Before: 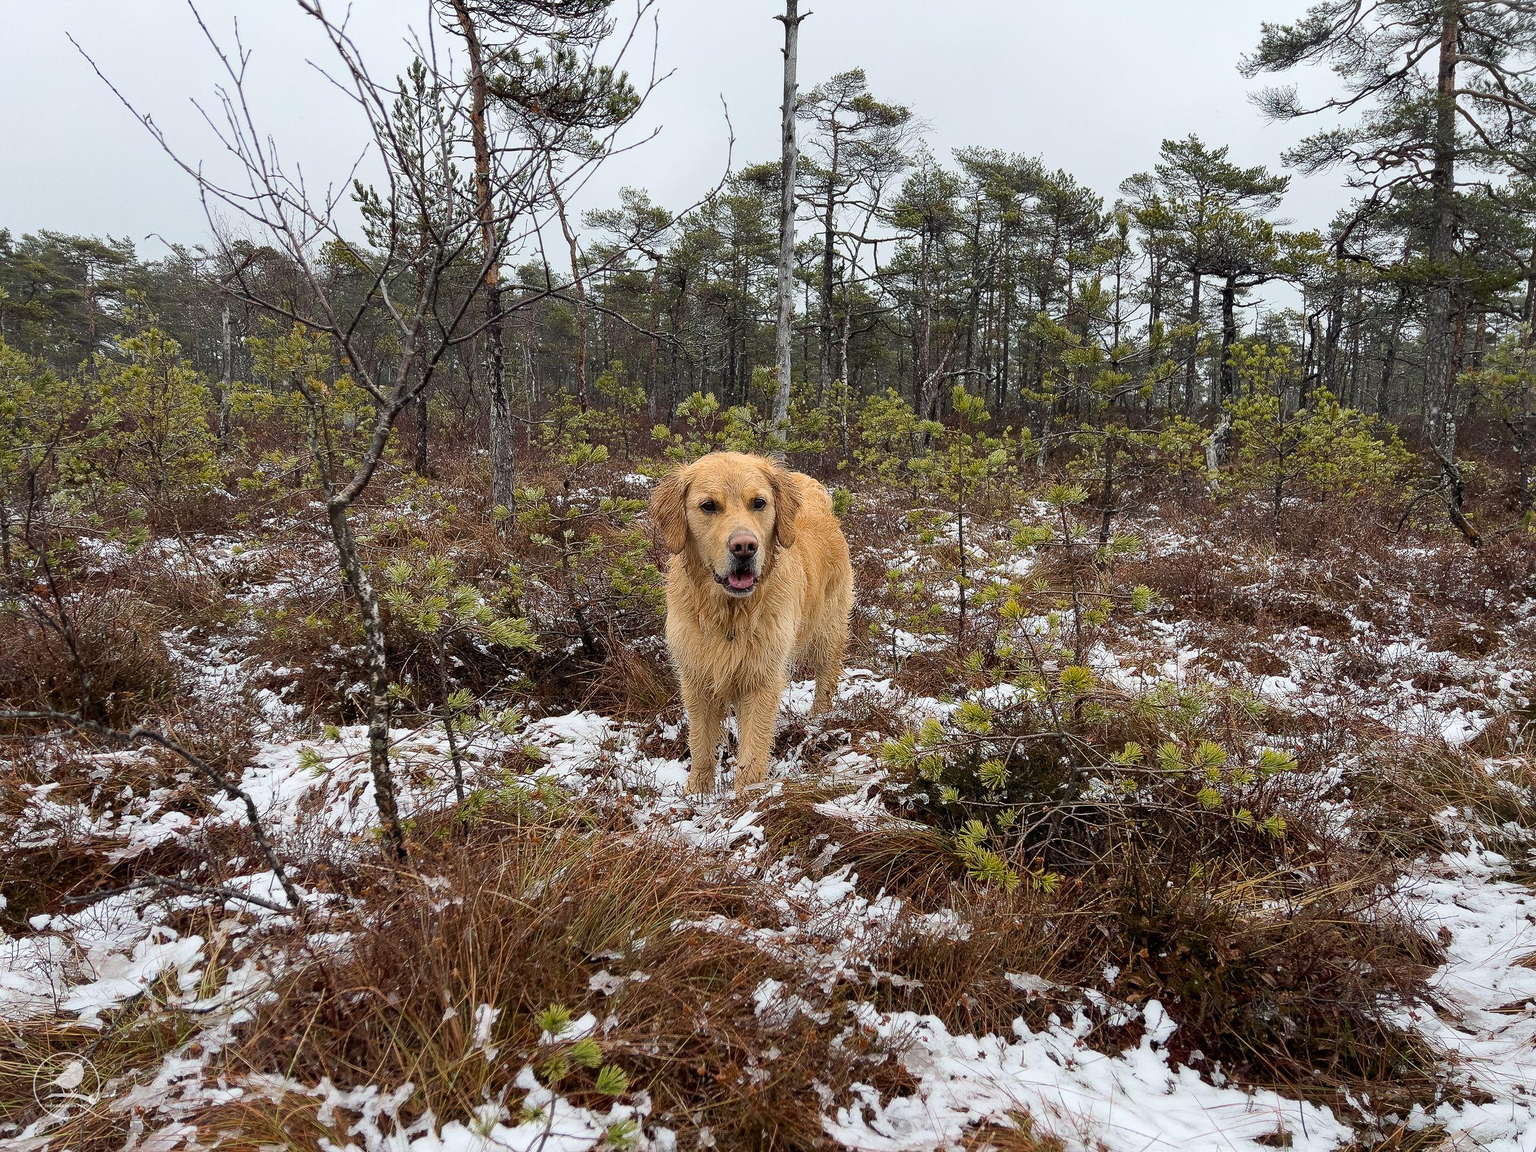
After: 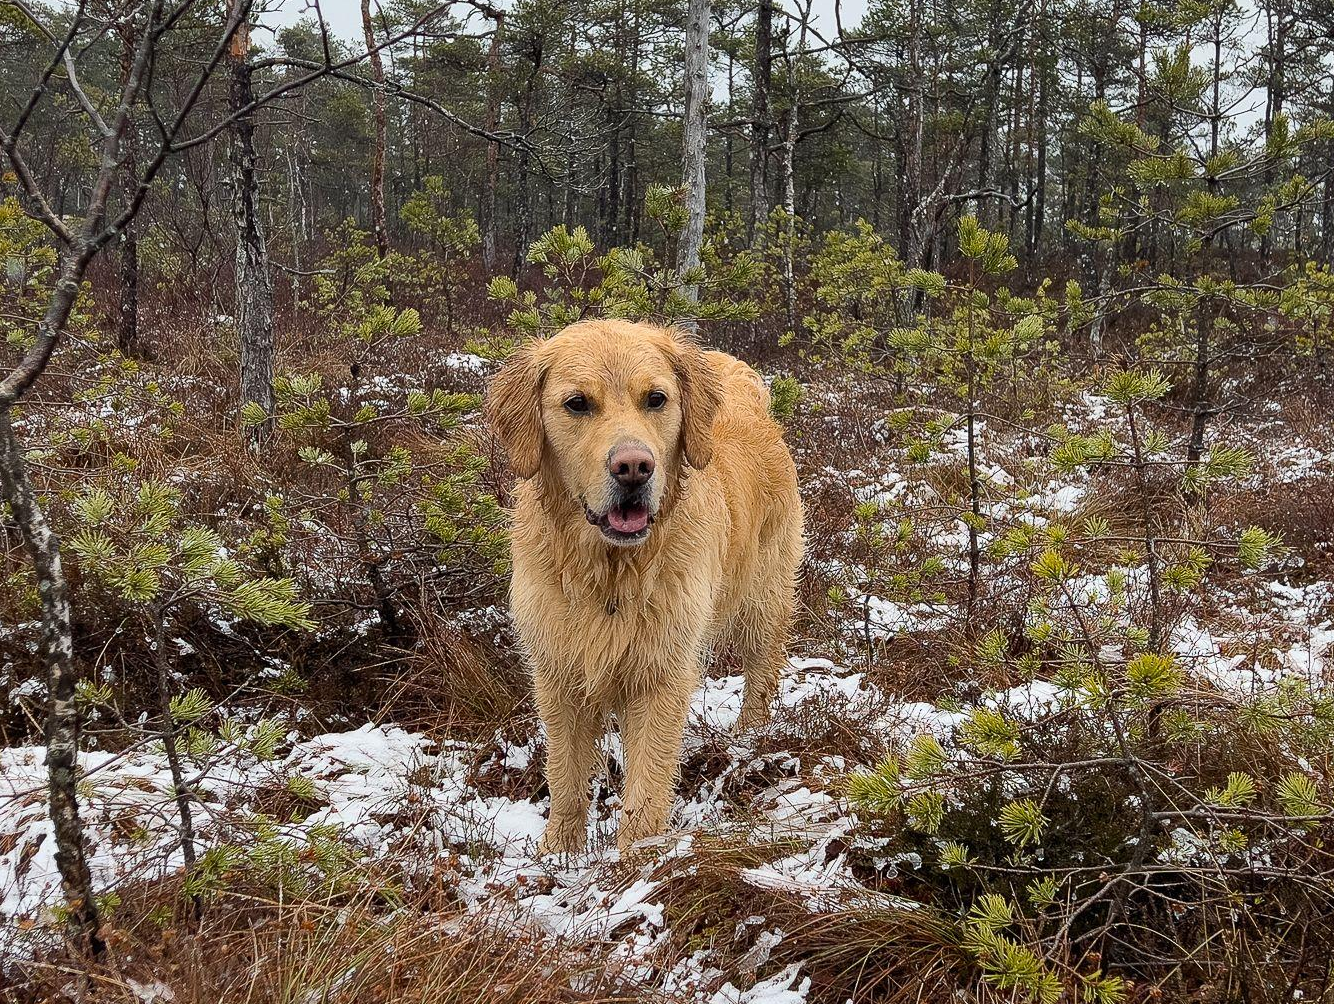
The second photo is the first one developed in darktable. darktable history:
crop and rotate: left 22.09%, top 21.532%, right 22.326%, bottom 22.678%
